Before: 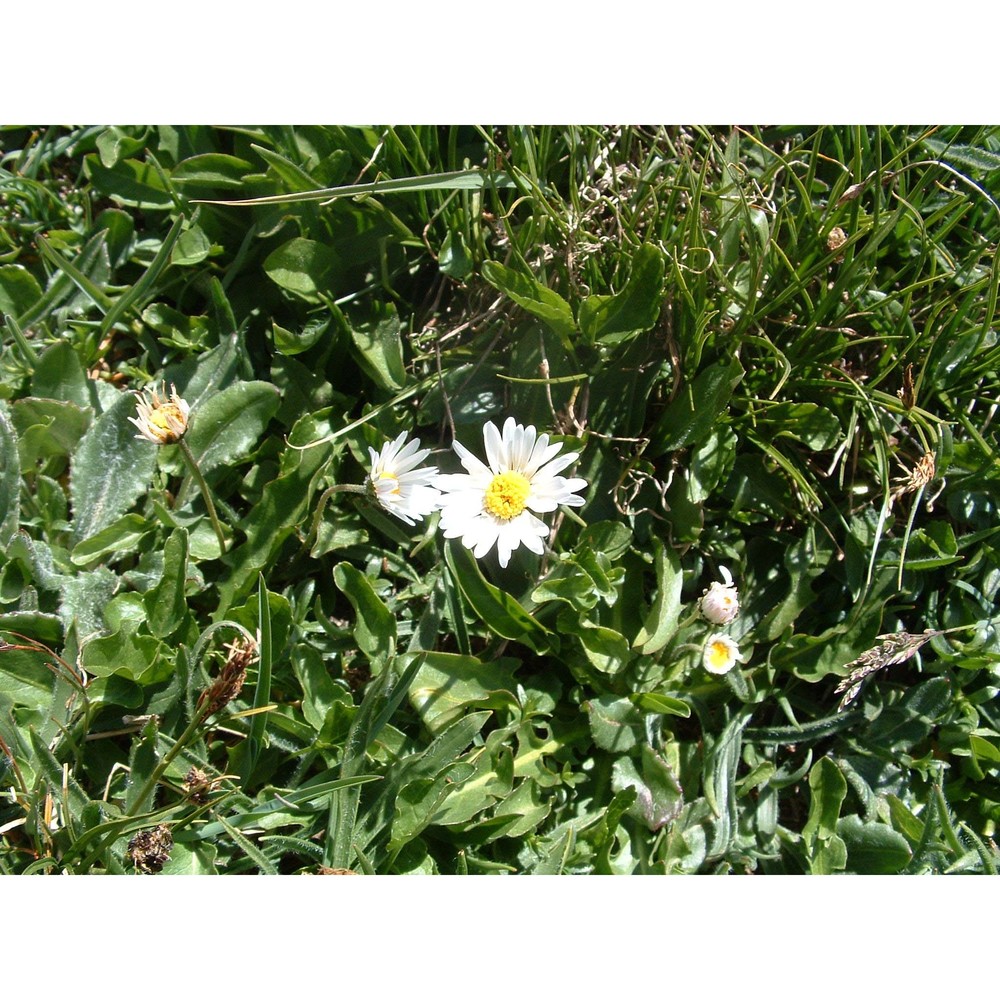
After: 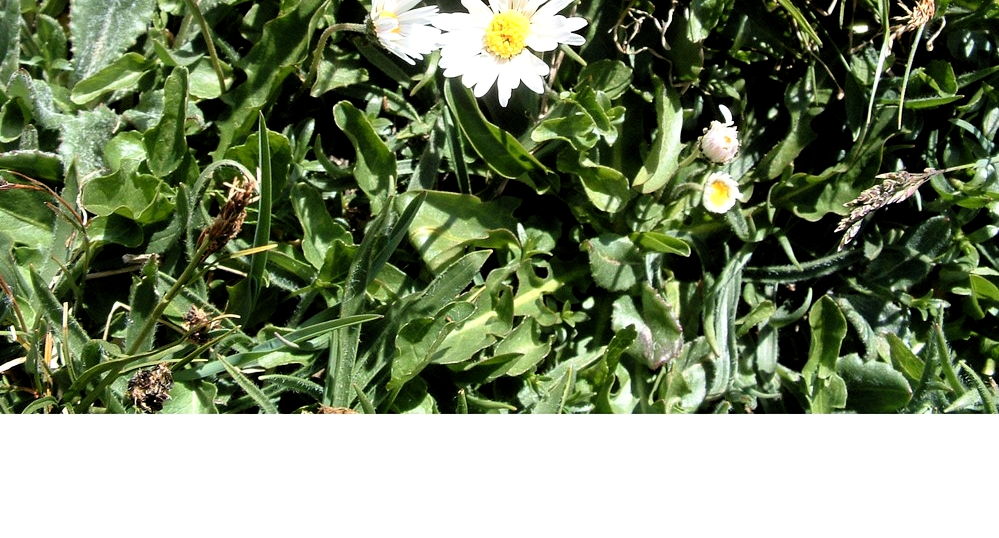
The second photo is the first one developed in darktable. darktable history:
crop and rotate: top 46.181%, right 0.031%
levels: levels [0.016, 0.484, 0.953]
filmic rgb: black relative exposure -8.08 EV, white relative exposure 3 EV, threshold 3.01 EV, hardness 5.4, contrast 1.26, enable highlight reconstruction true
